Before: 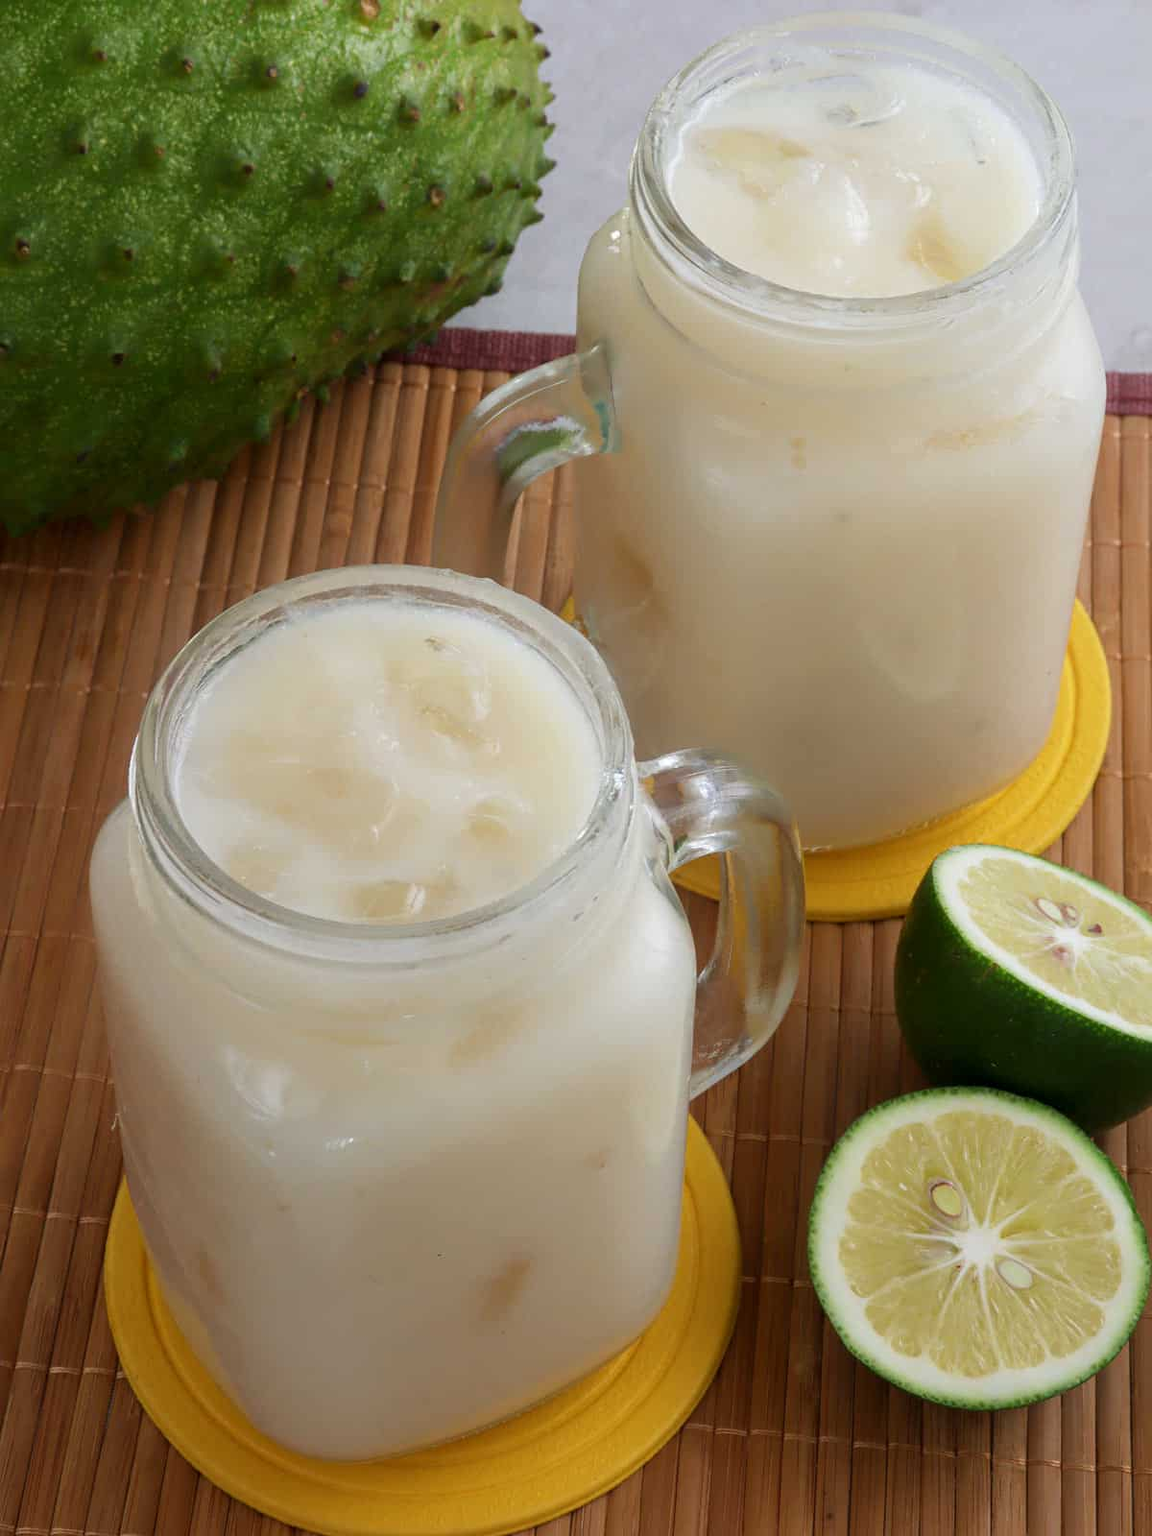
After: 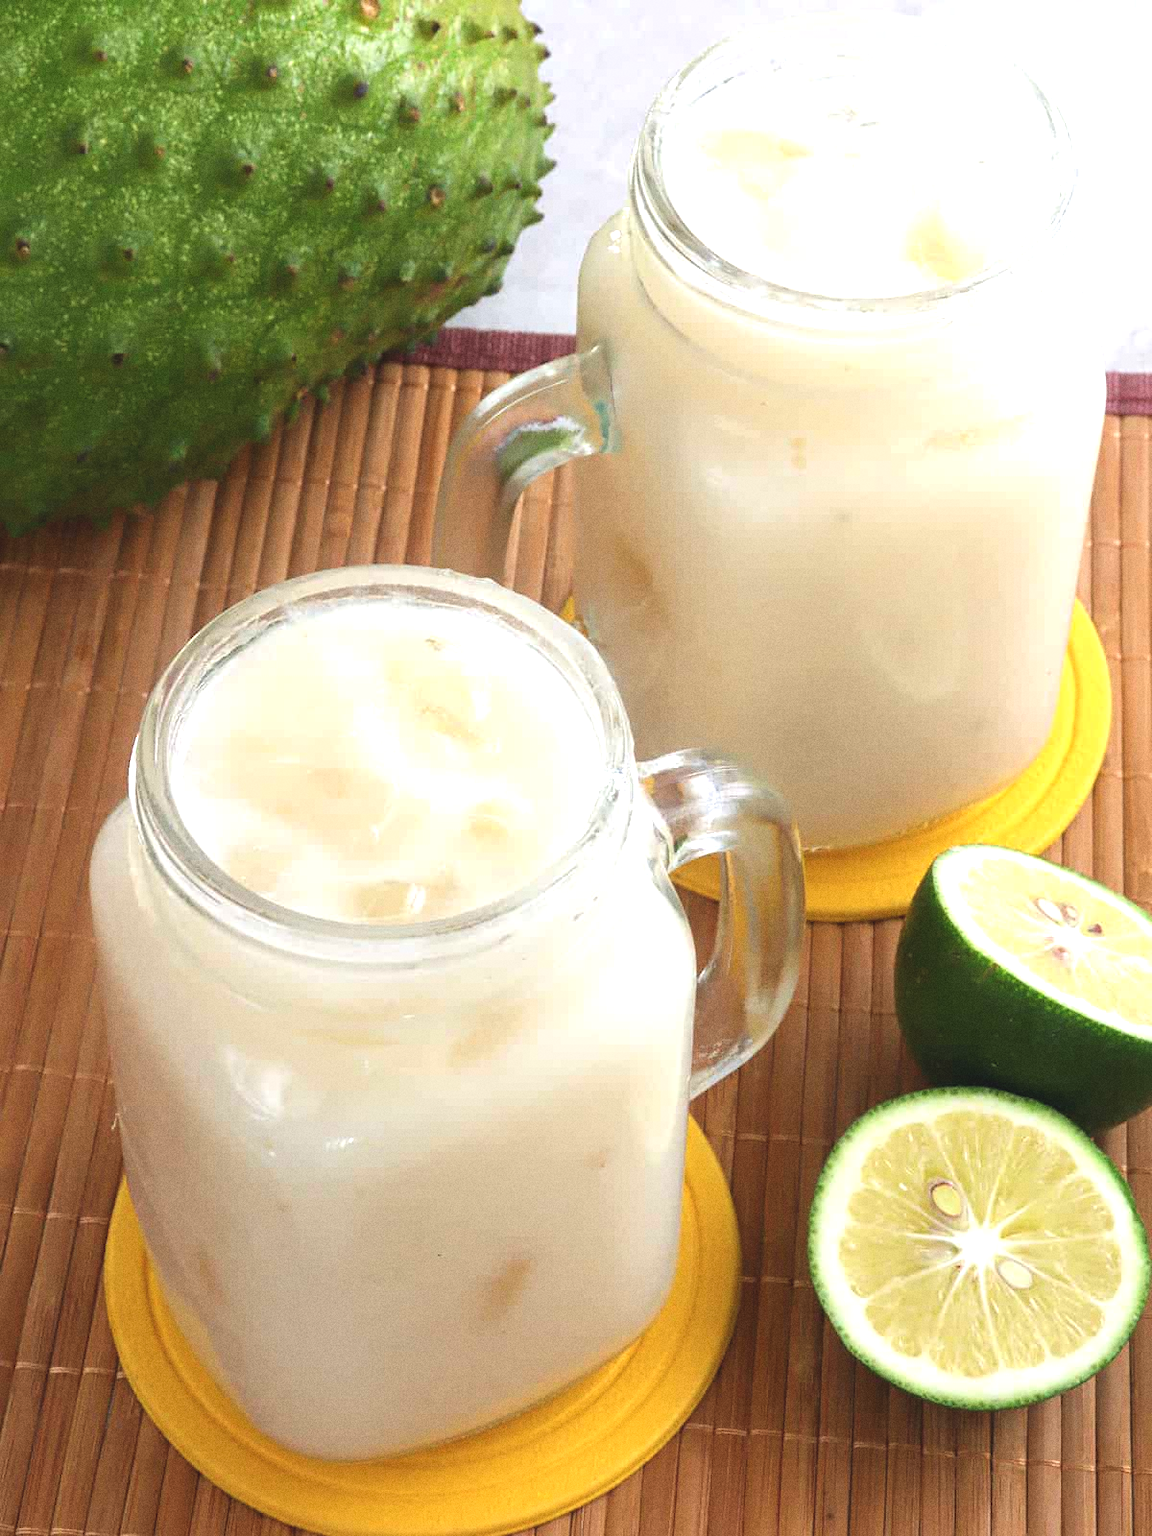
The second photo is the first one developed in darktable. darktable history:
exposure: black level correction -0.005, exposure 1 EV, compensate highlight preservation false
grain: strength 26%
